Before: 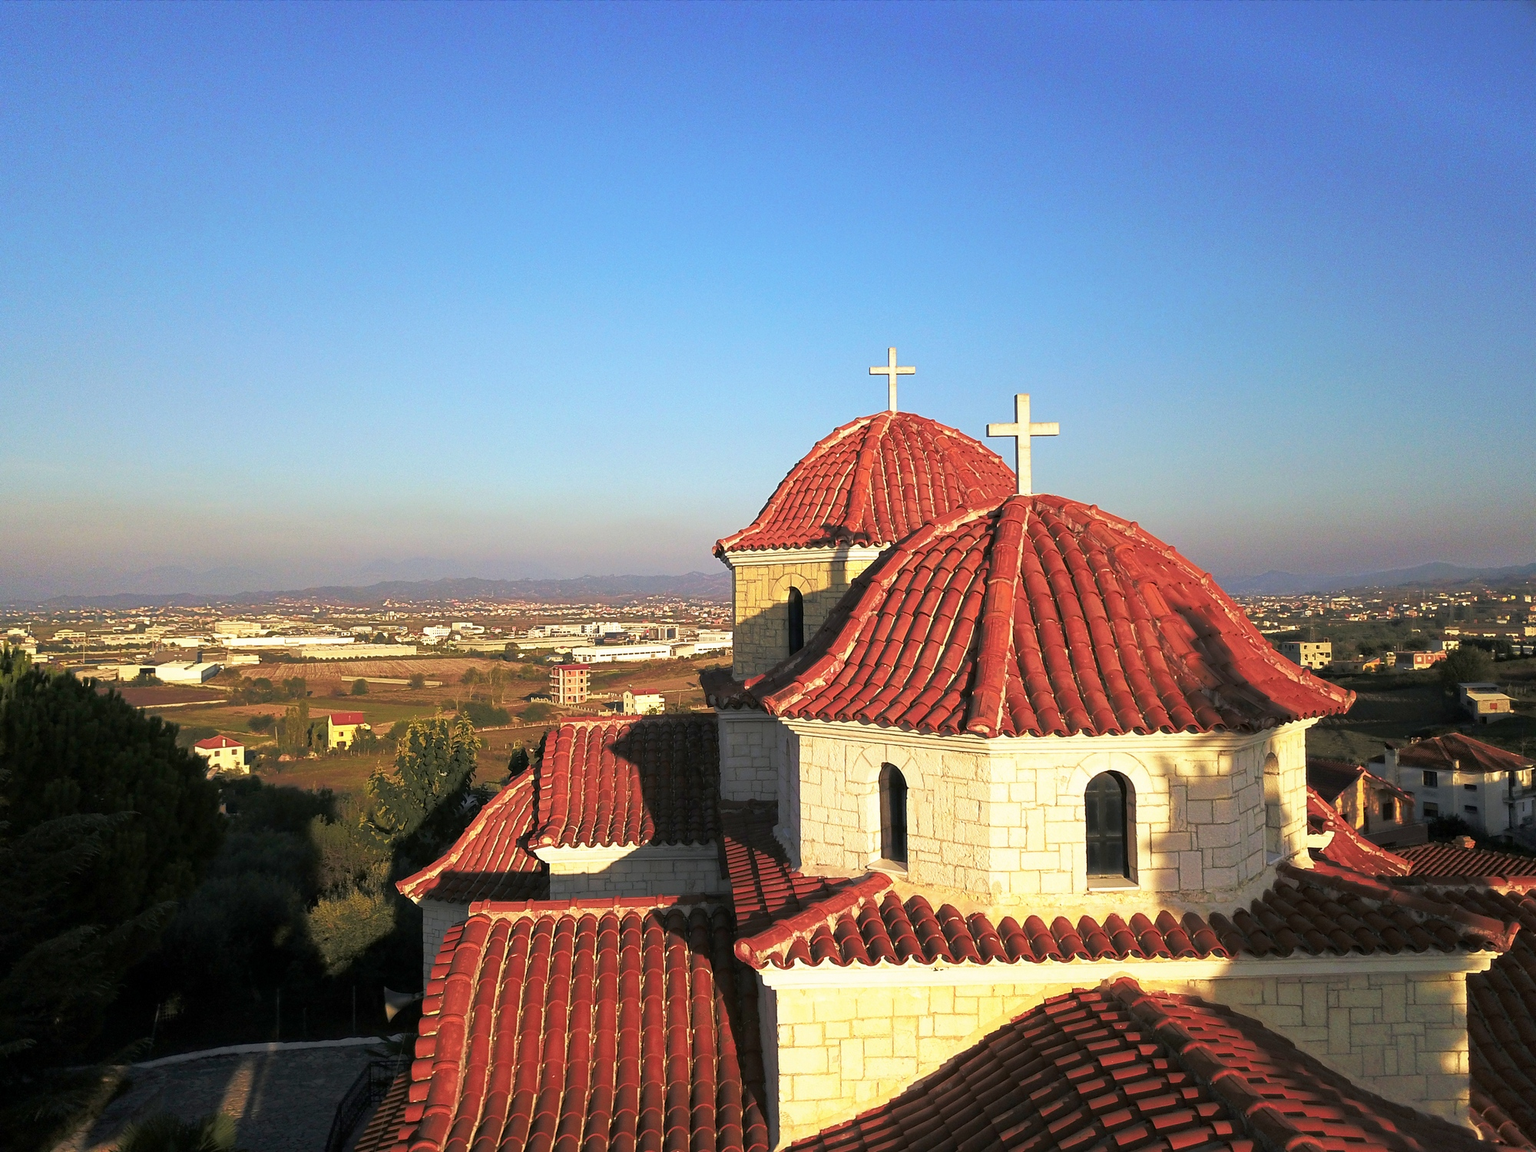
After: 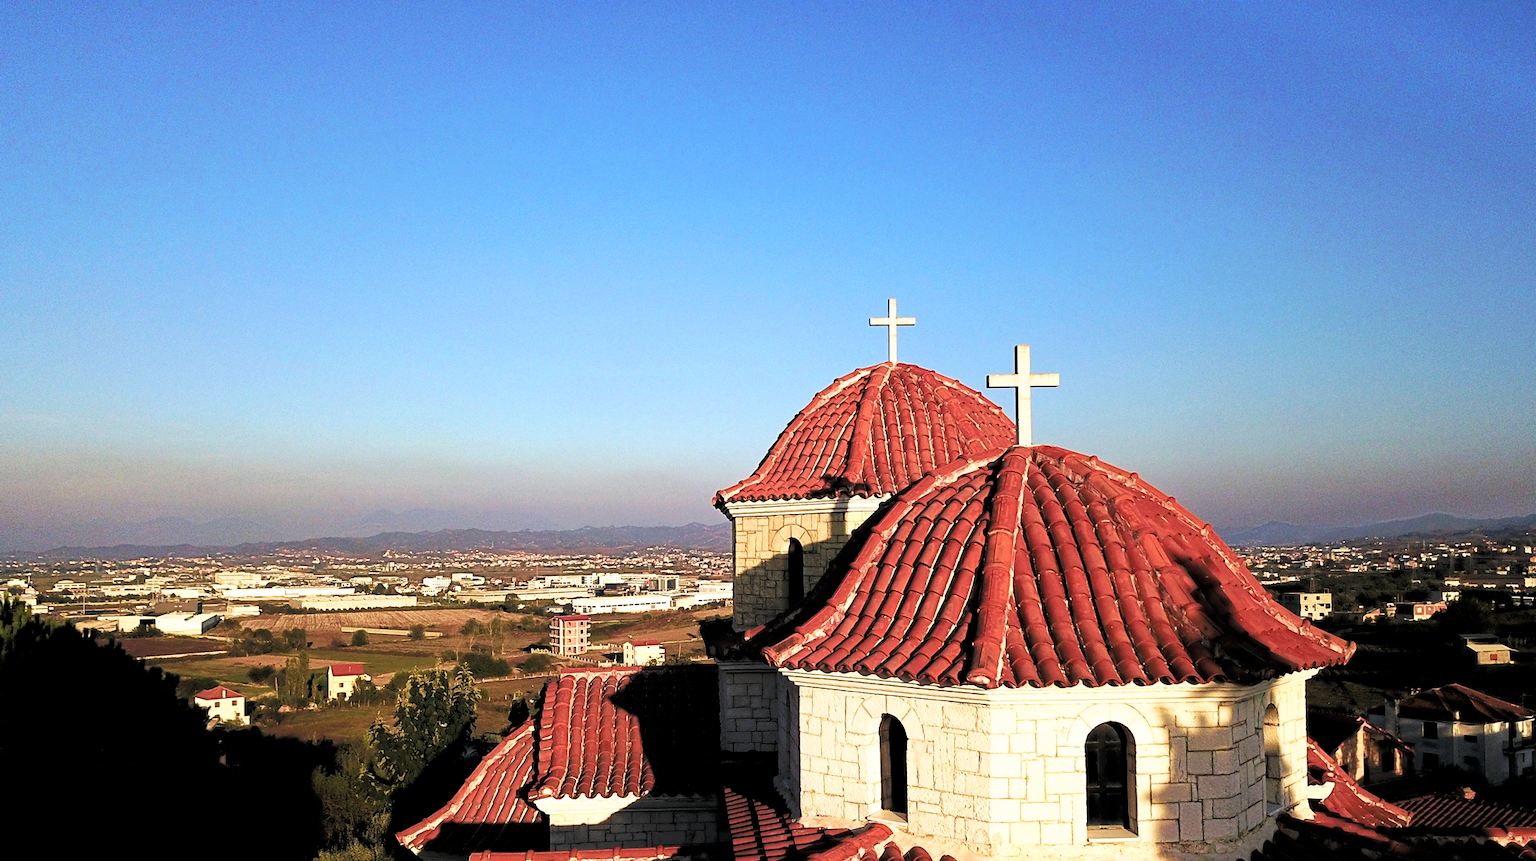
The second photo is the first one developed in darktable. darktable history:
crop: top 4.299%, bottom 20.86%
filmic rgb: black relative exposure -5.62 EV, white relative exposure 2.52 EV, target black luminance 0%, hardness 4.55, latitude 66.99%, contrast 1.444, shadows ↔ highlights balance -3.73%
haze removal: strength 0.29, distance 0.252, adaptive false
